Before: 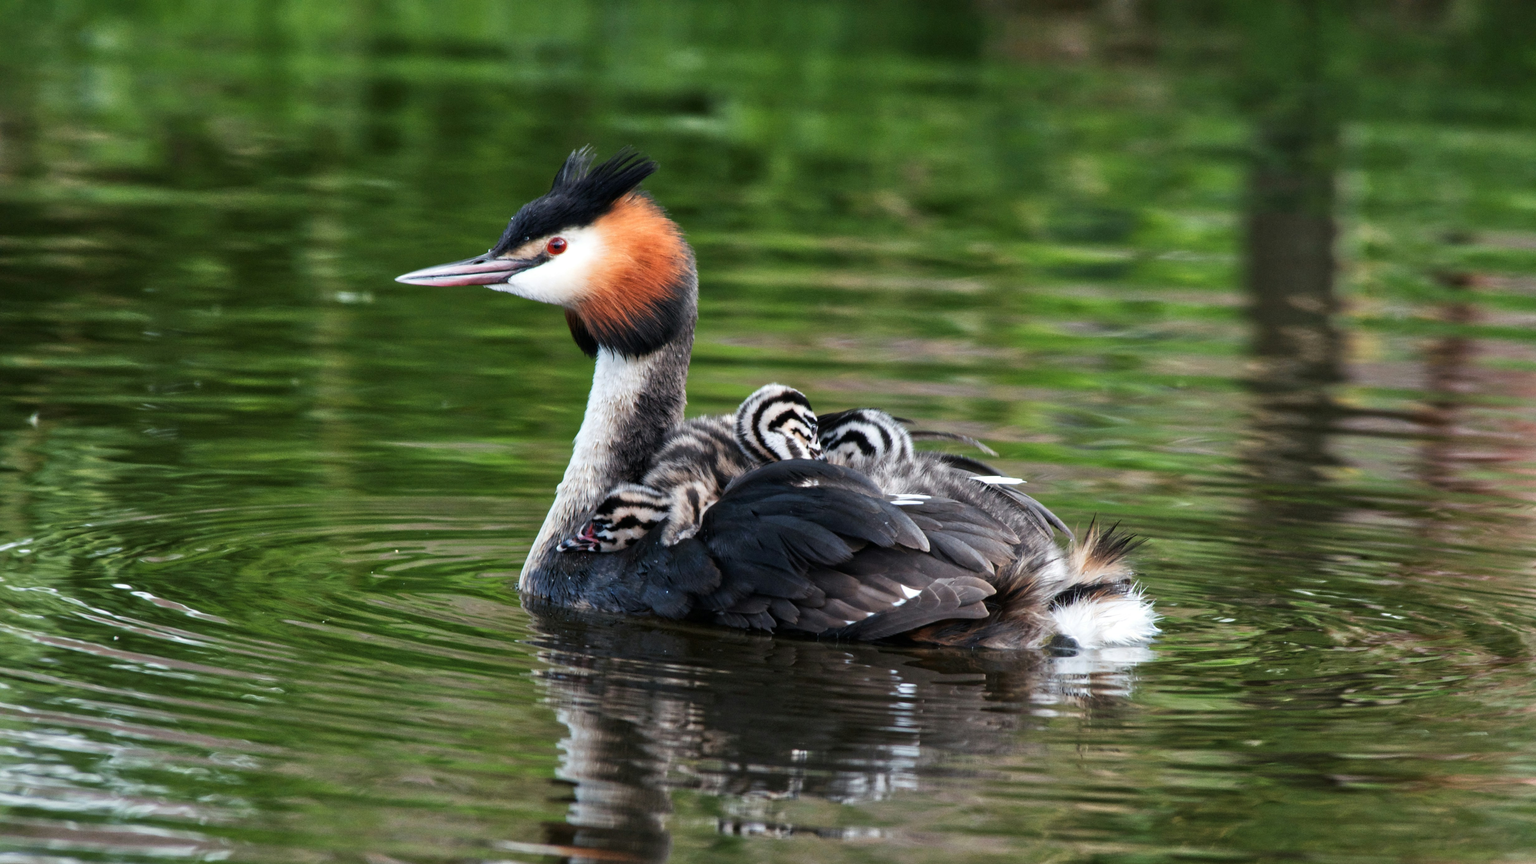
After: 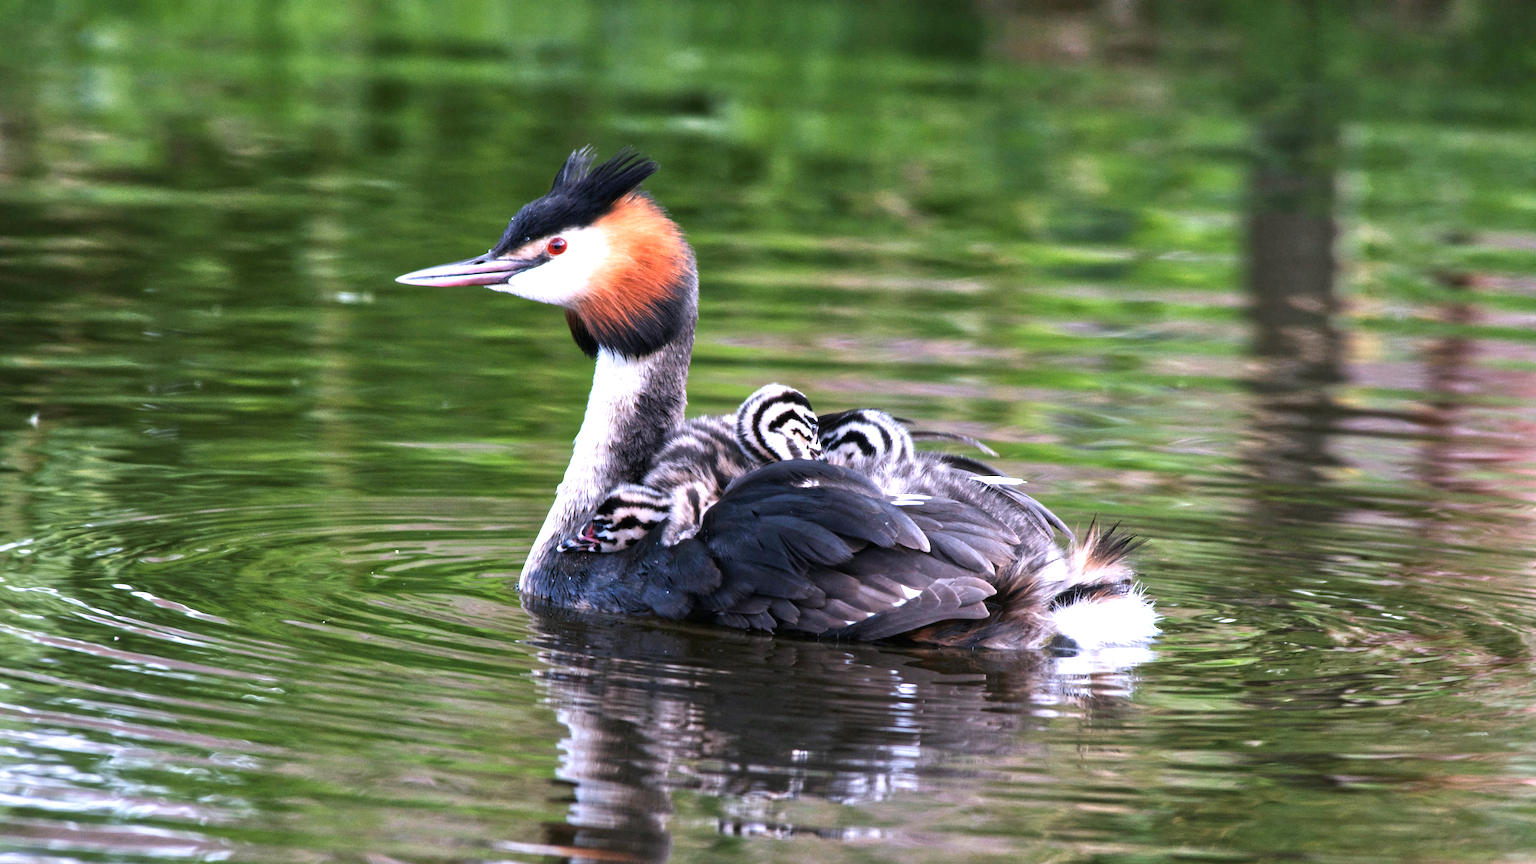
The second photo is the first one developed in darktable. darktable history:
exposure: black level correction 0, exposure 0.7 EV, compensate exposure bias true, compensate highlight preservation false
white balance: red 1.042, blue 1.17
